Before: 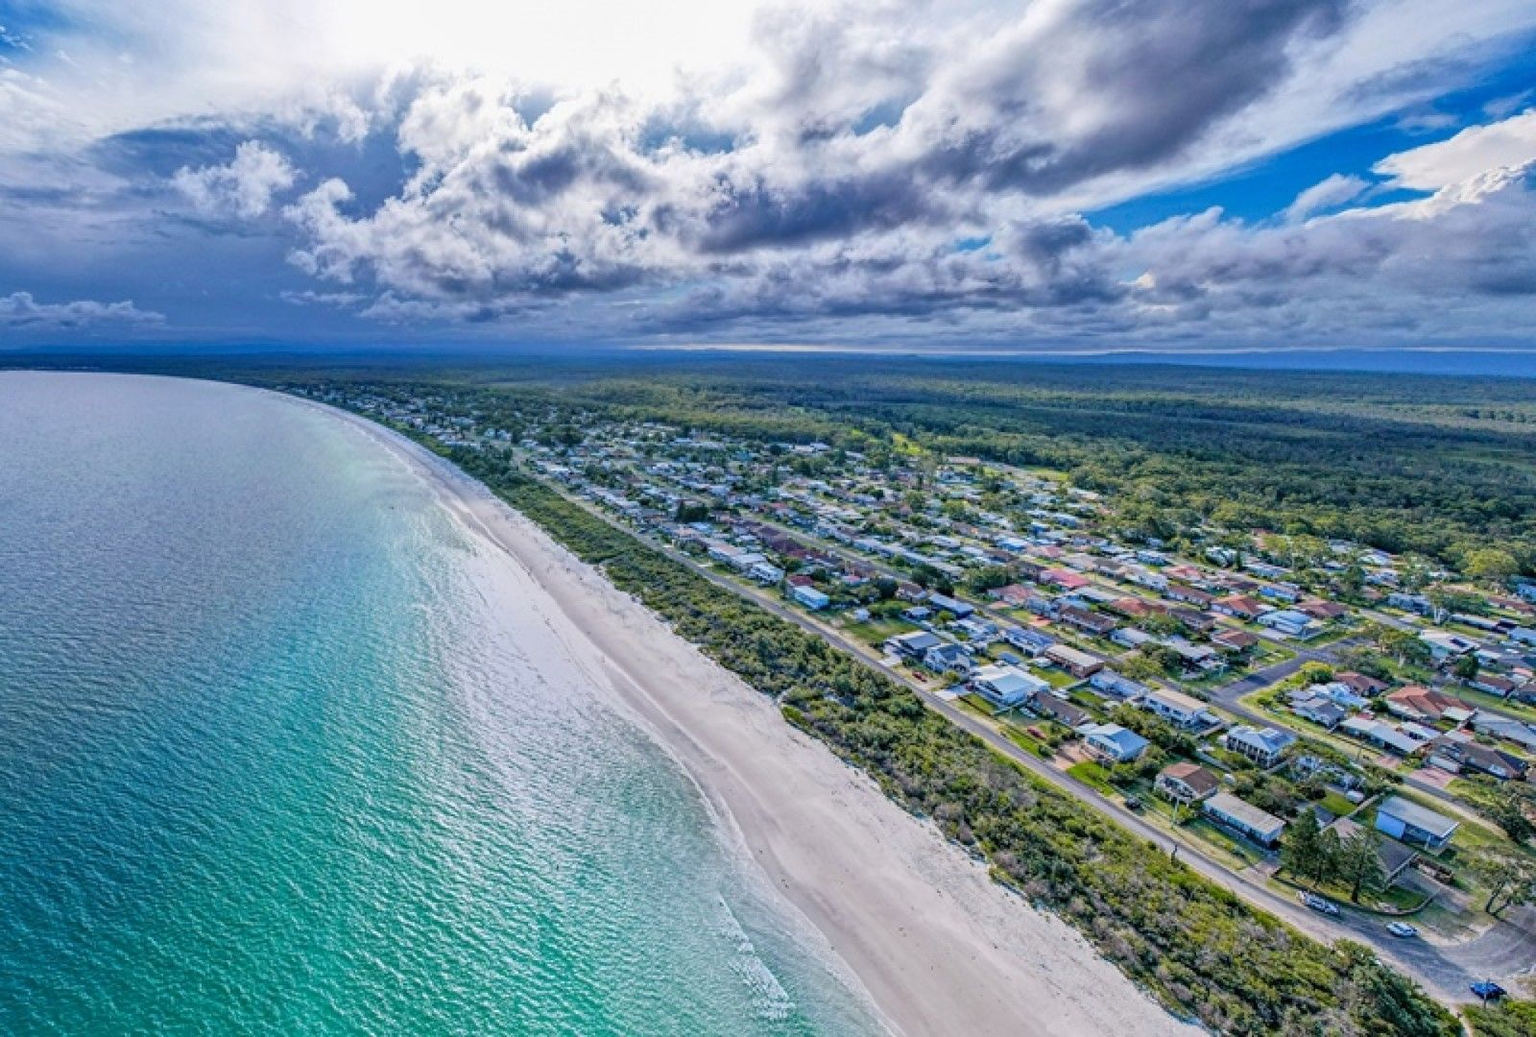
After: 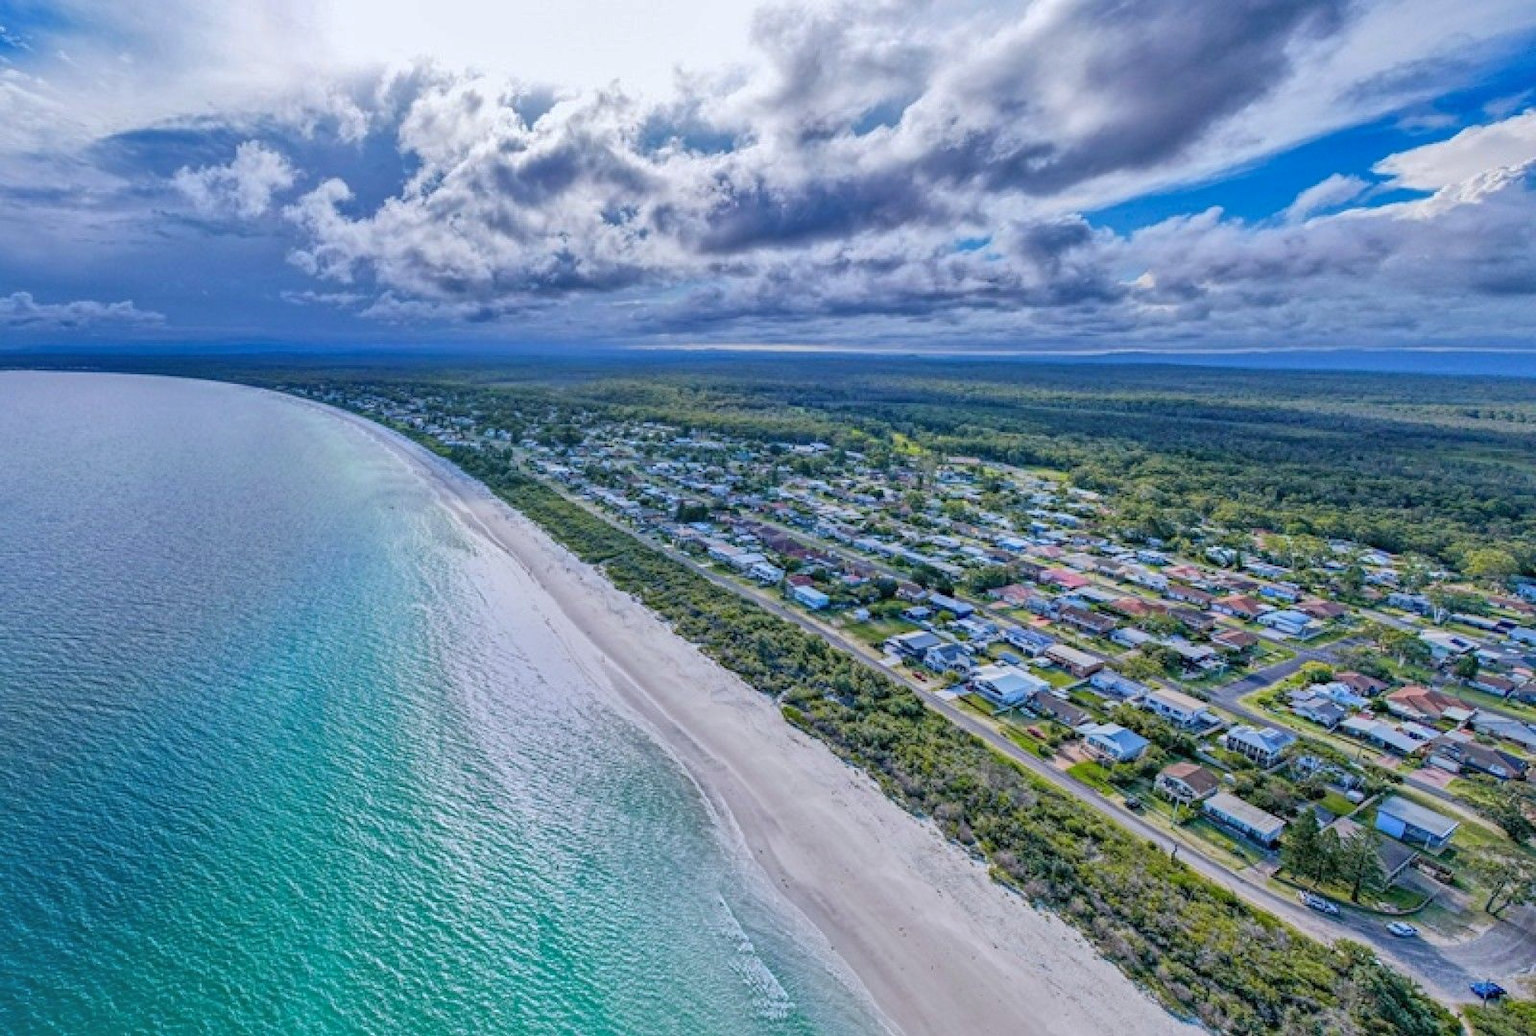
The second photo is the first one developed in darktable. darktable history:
white balance: red 0.98, blue 1.034
shadows and highlights: on, module defaults
